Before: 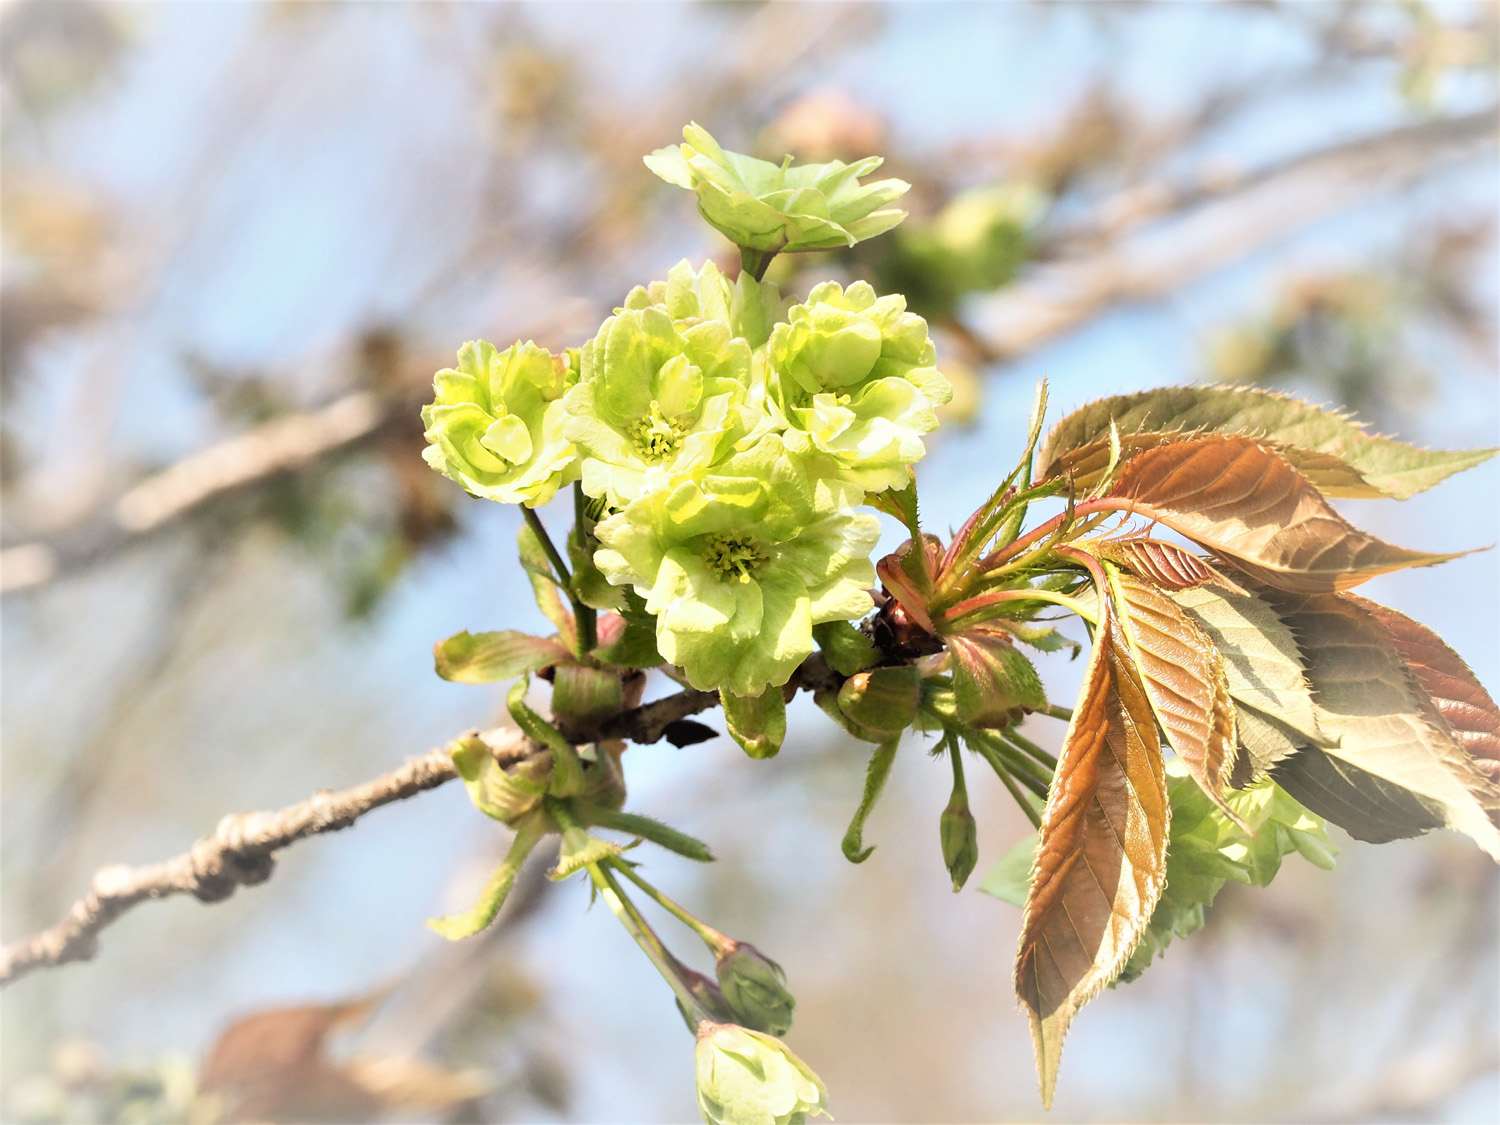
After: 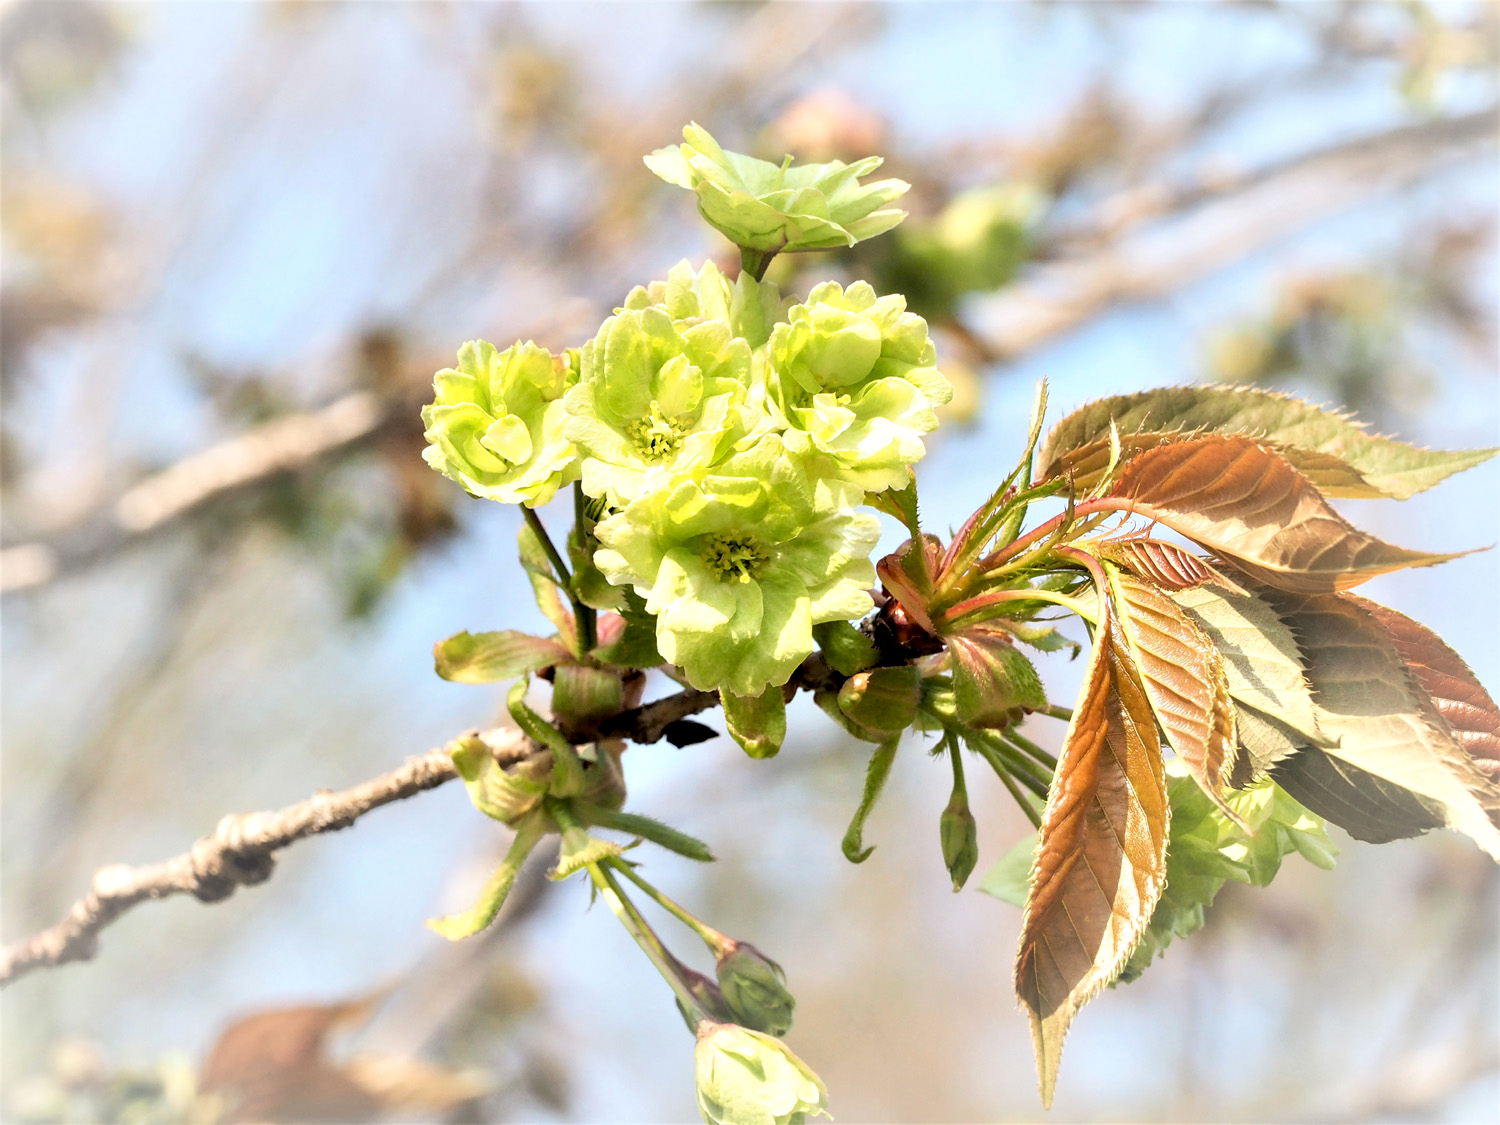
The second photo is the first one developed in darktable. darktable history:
exposure: black level correction 0.009, exposure 0.11 EV, compensate exposure bias true, compensate highlight preservation false
